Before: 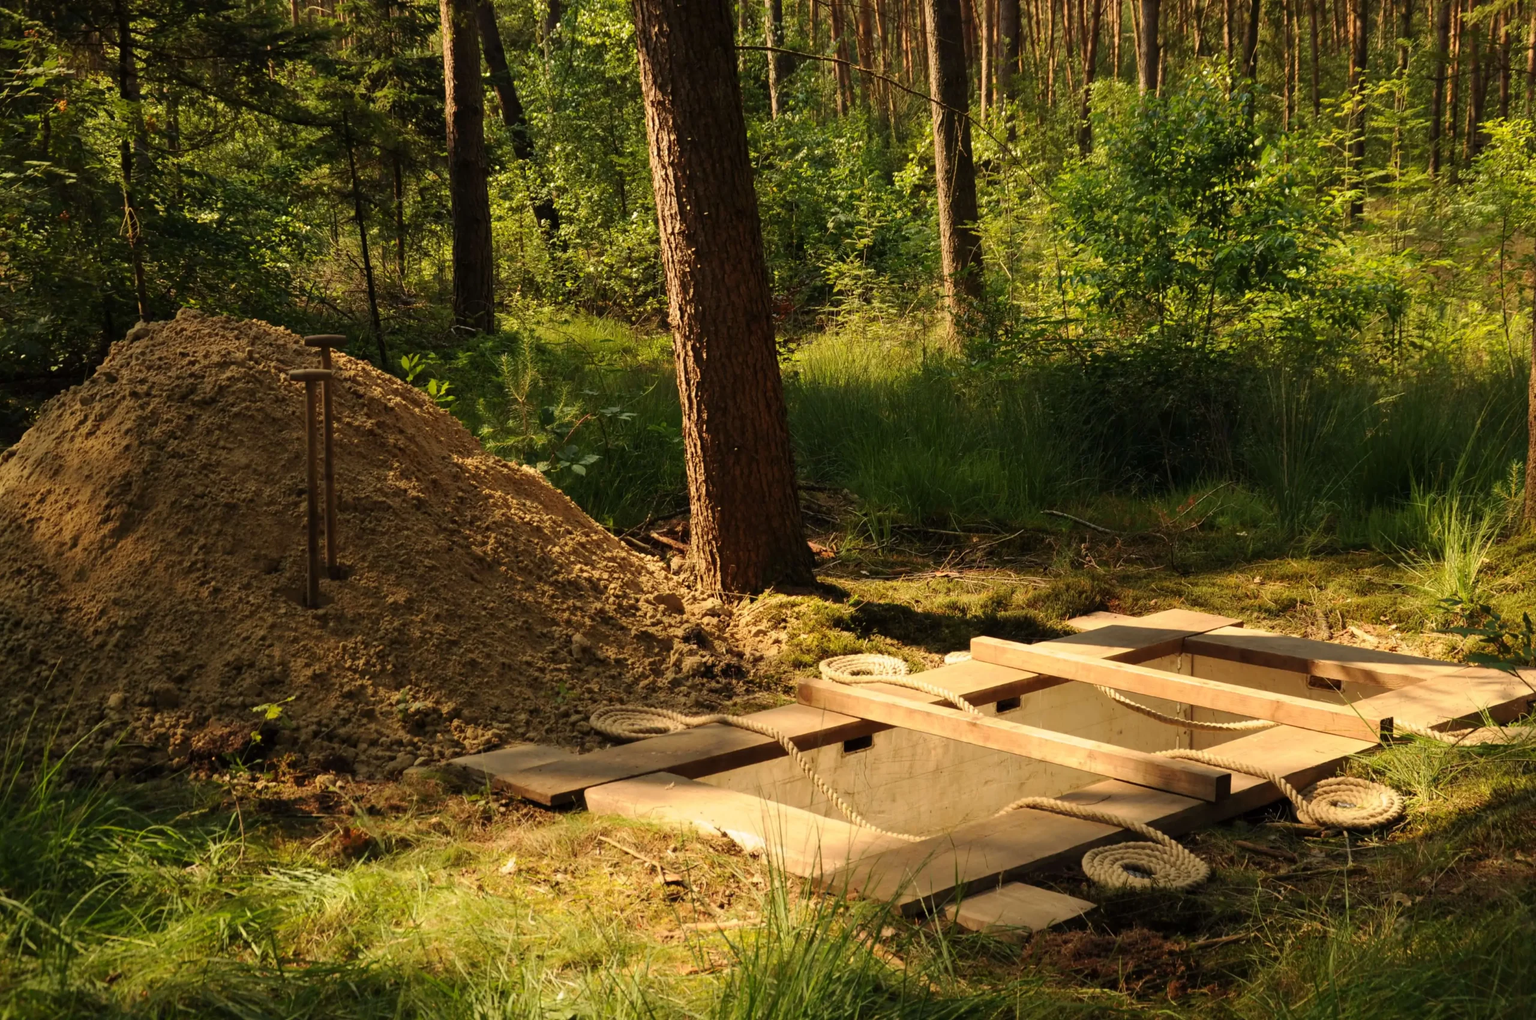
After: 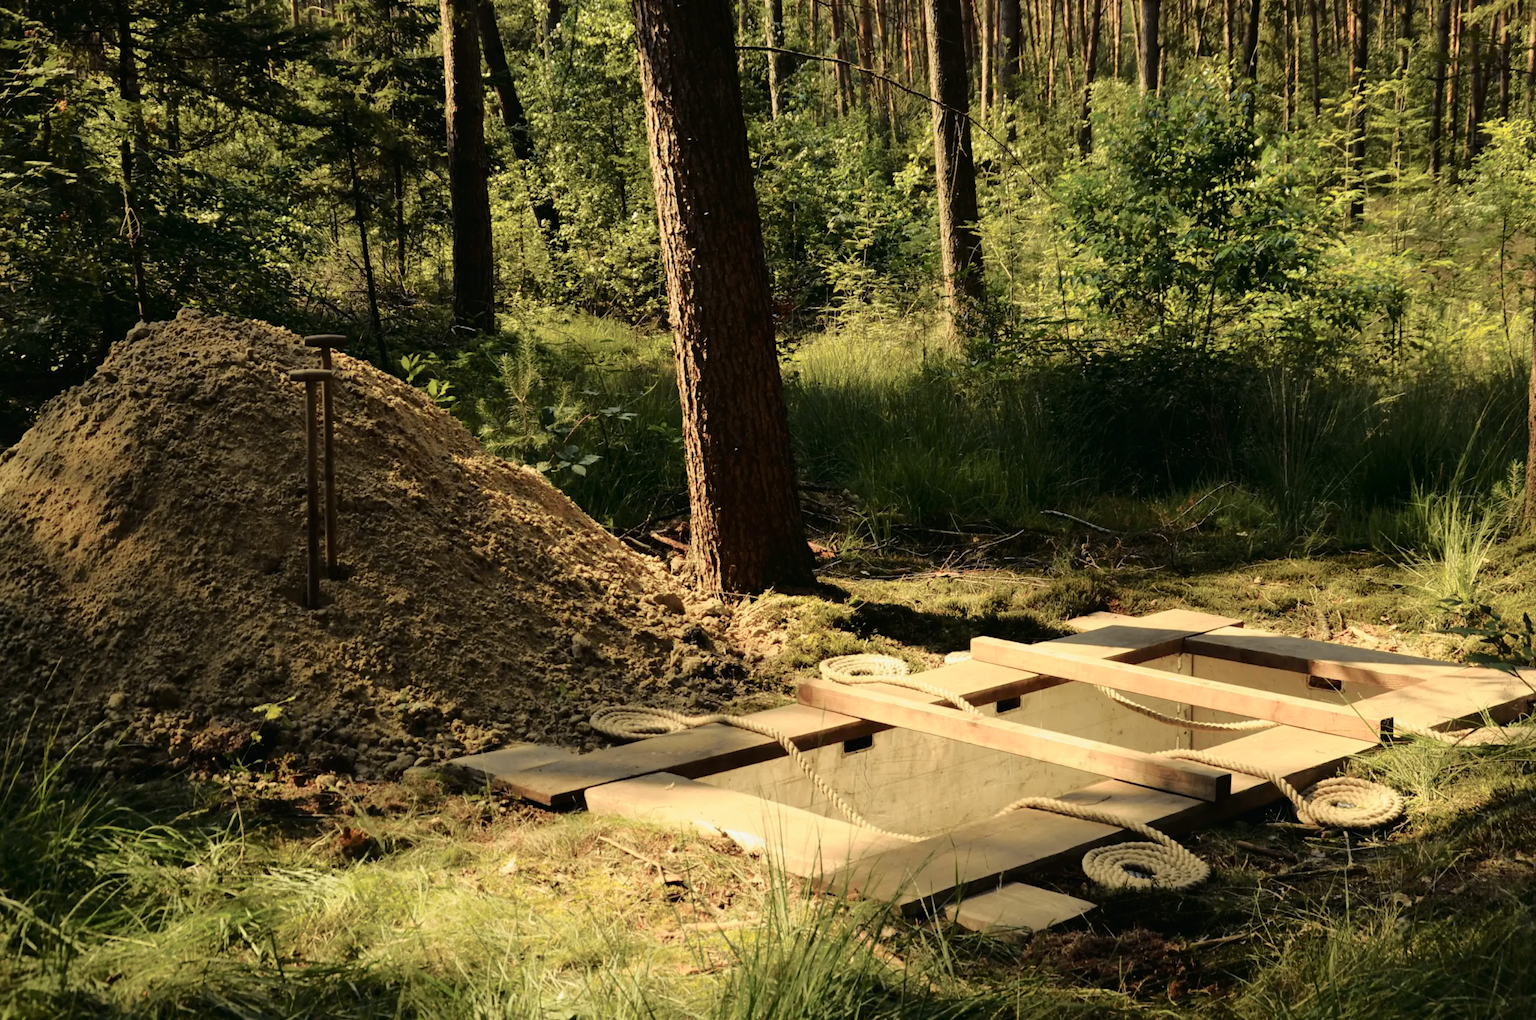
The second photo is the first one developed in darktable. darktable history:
tone equalizer: on, module defaults
tone curve: curves: ch0 [(0.014, 0.013) (0.088, 0.043) (0.208, 0.176) (0.257, 0.267) (0.406, 0.483) (0.489, 0.556) (0.667, 0.73) (0.793, 0.851) (0.994, 0.974)]; ch1 [(0, 0) (0.161, 0.092) (0.35, 0.33) (0.392, 0.392) (0.457, 0.467) (0.505, 0.497) (0.537, 0.518) (0.553, 0.53) (0.58, 0.567) (0.739, 0.697) (1, 1)]; ch2 [(0, 0) (0.346, 0.362) (0.448, 0.419) (0.502, 0.499) (0.533, 0.517) (0.556, 0.533) (0.629, 0.619) (0.717, 0.678) (1, 1)], color space Lab, independent channels, preserve colors none
